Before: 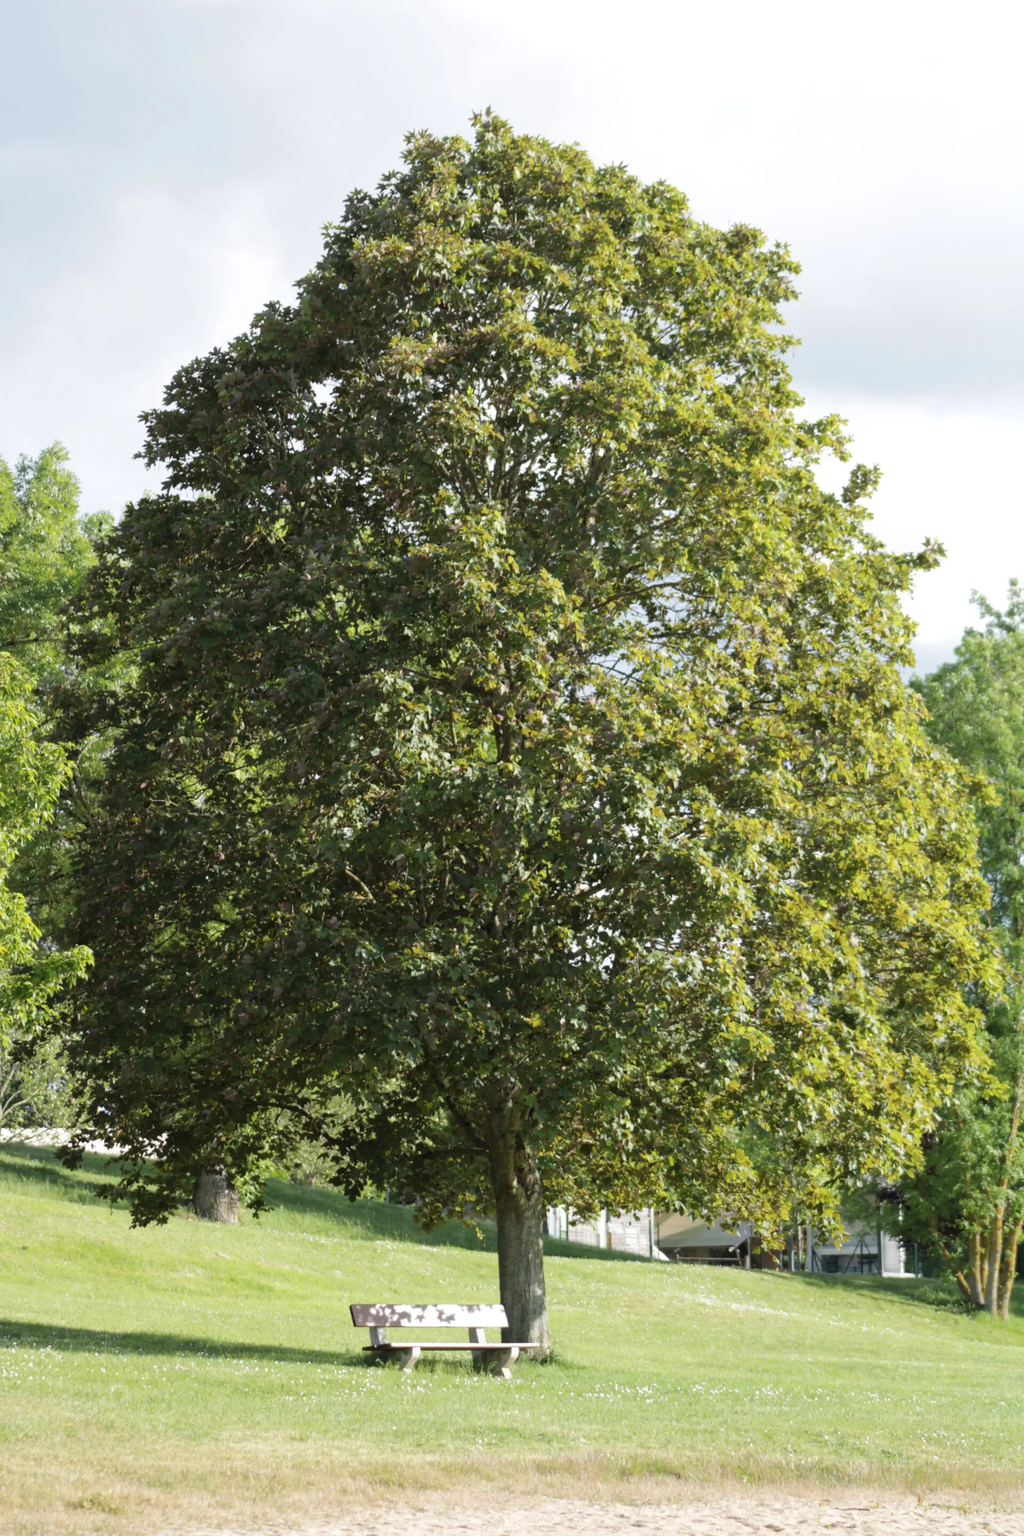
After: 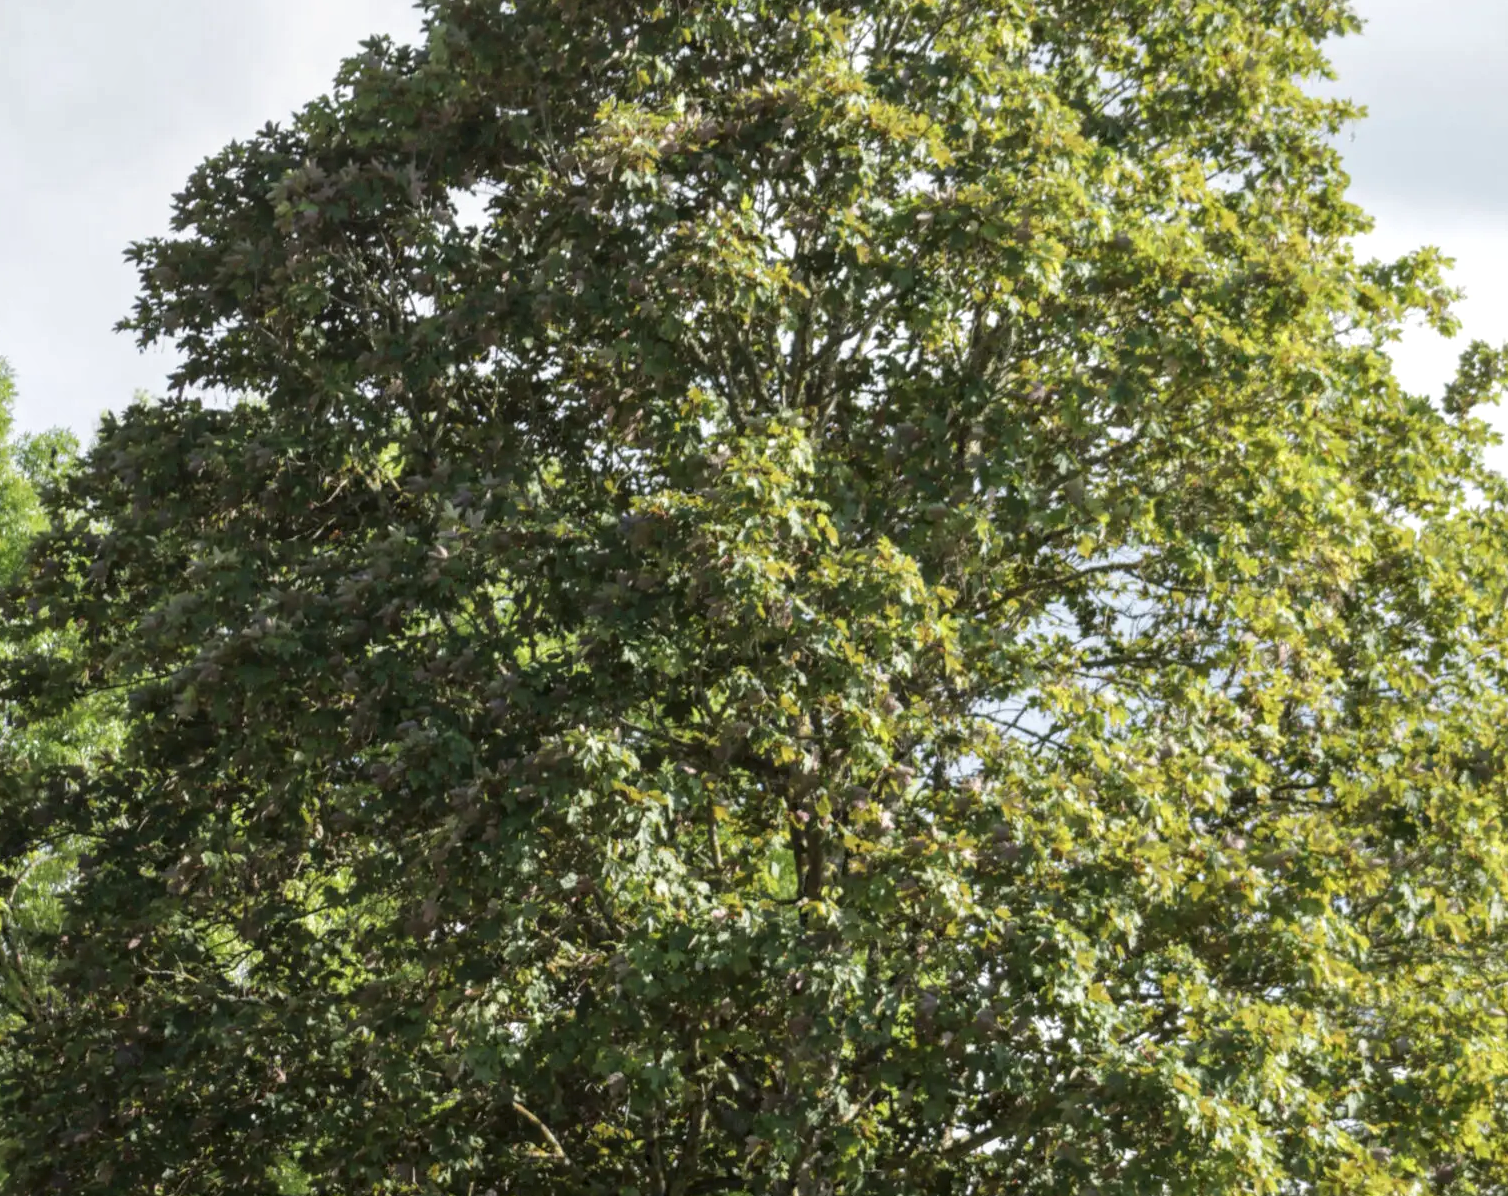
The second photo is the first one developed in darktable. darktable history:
local contrast: on, module defaults
crop: left 7.036%, top 18.398%, right 14.379%, bottom 40.043%
